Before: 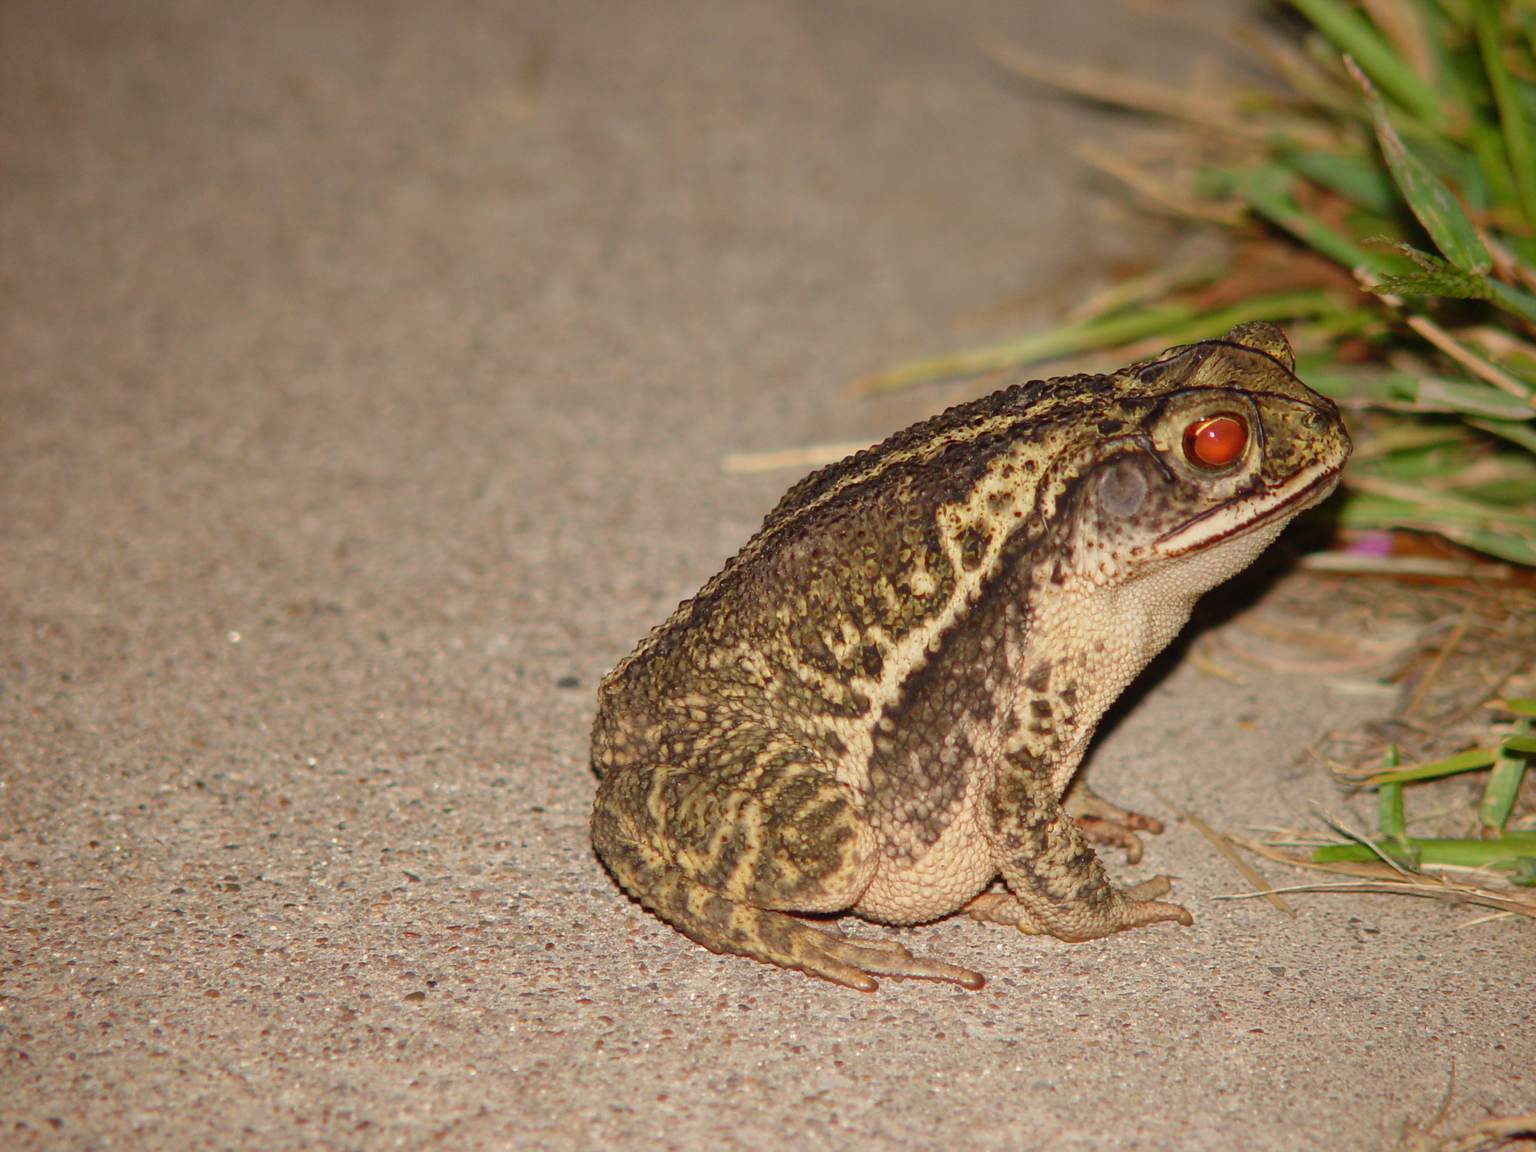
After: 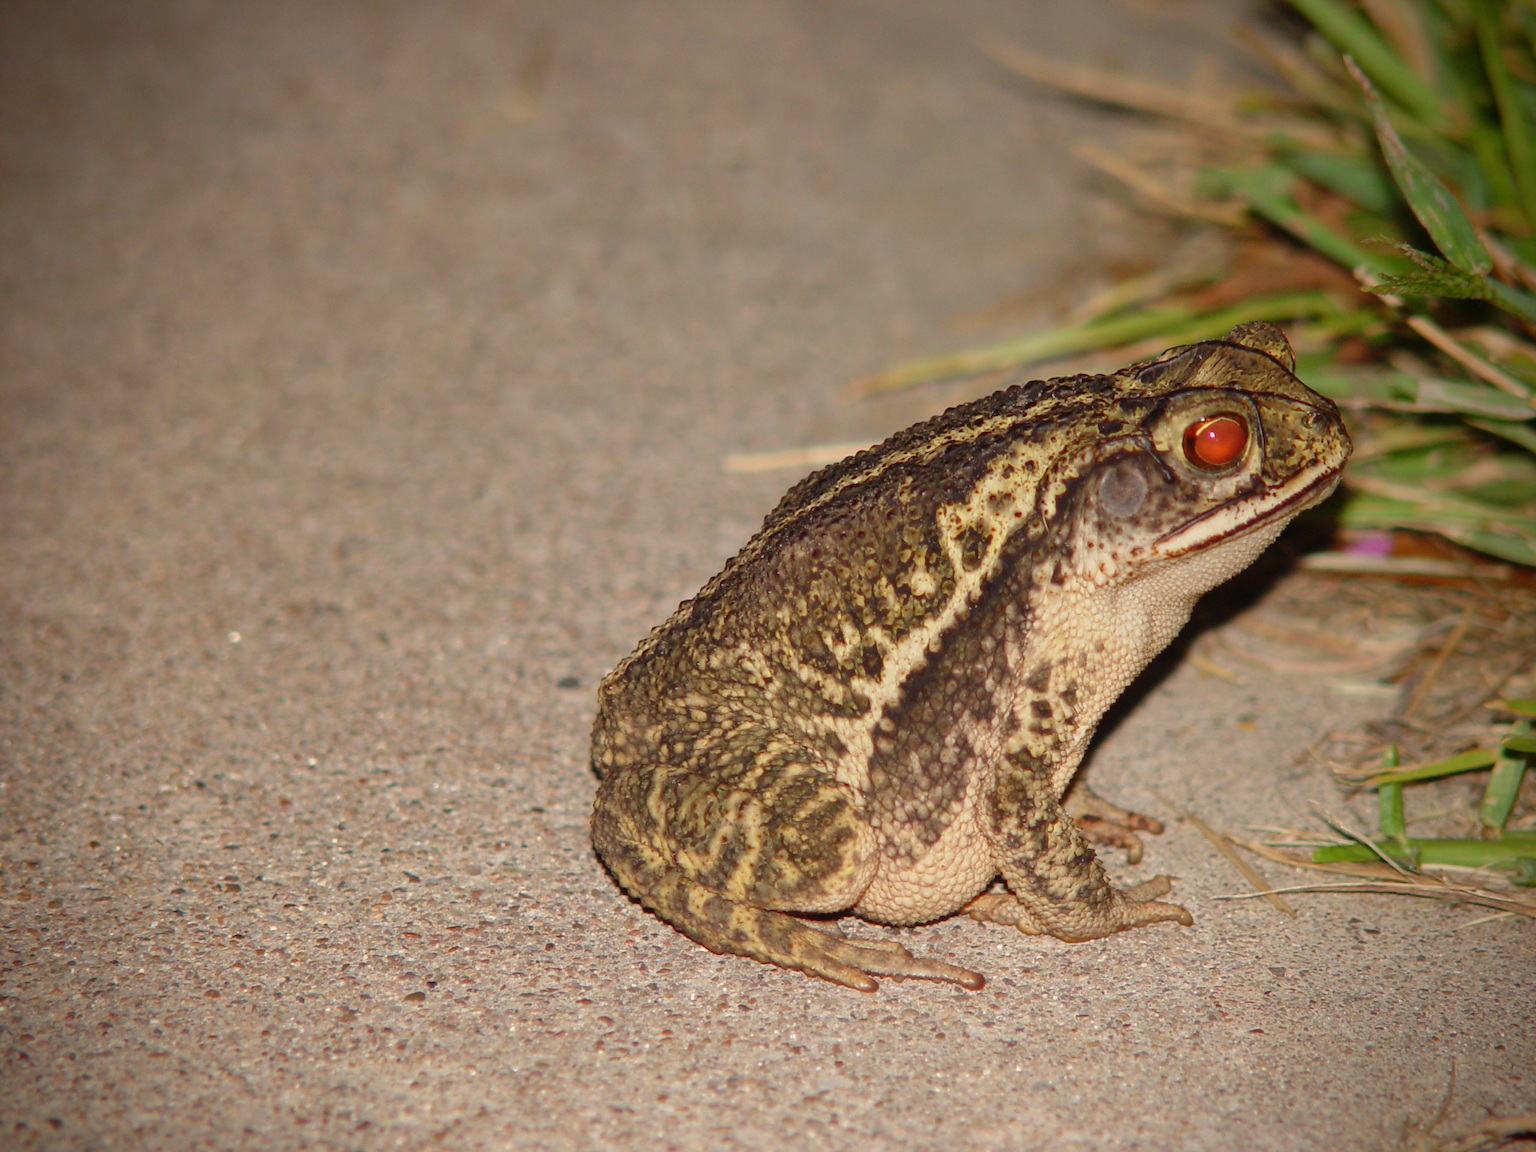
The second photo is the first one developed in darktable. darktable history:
vignetting: brightness -0.595, saturation 0.001, center (-0.011, 0)
